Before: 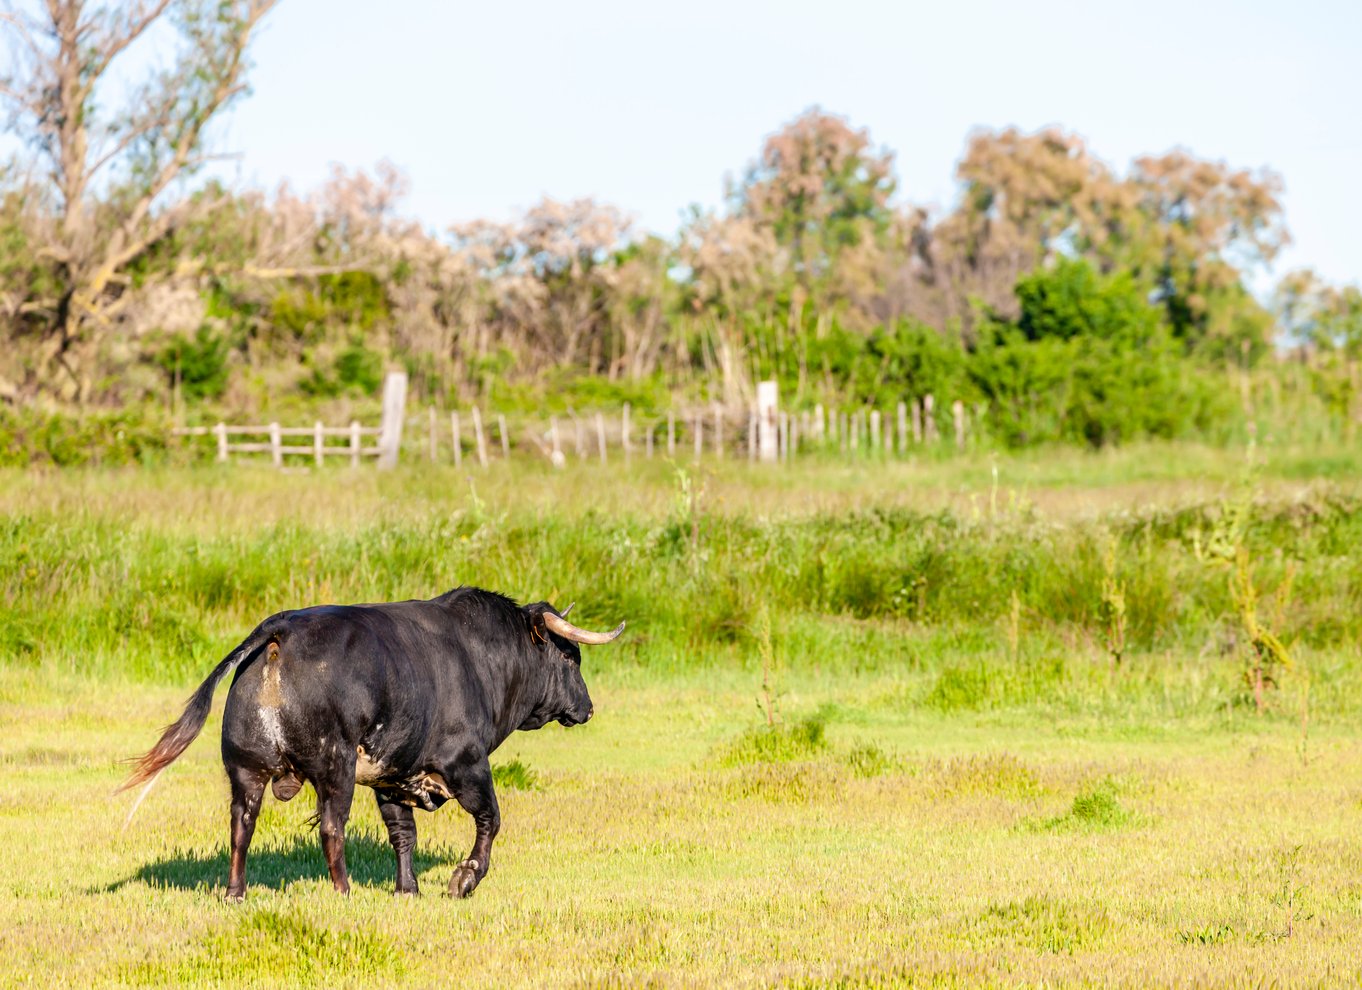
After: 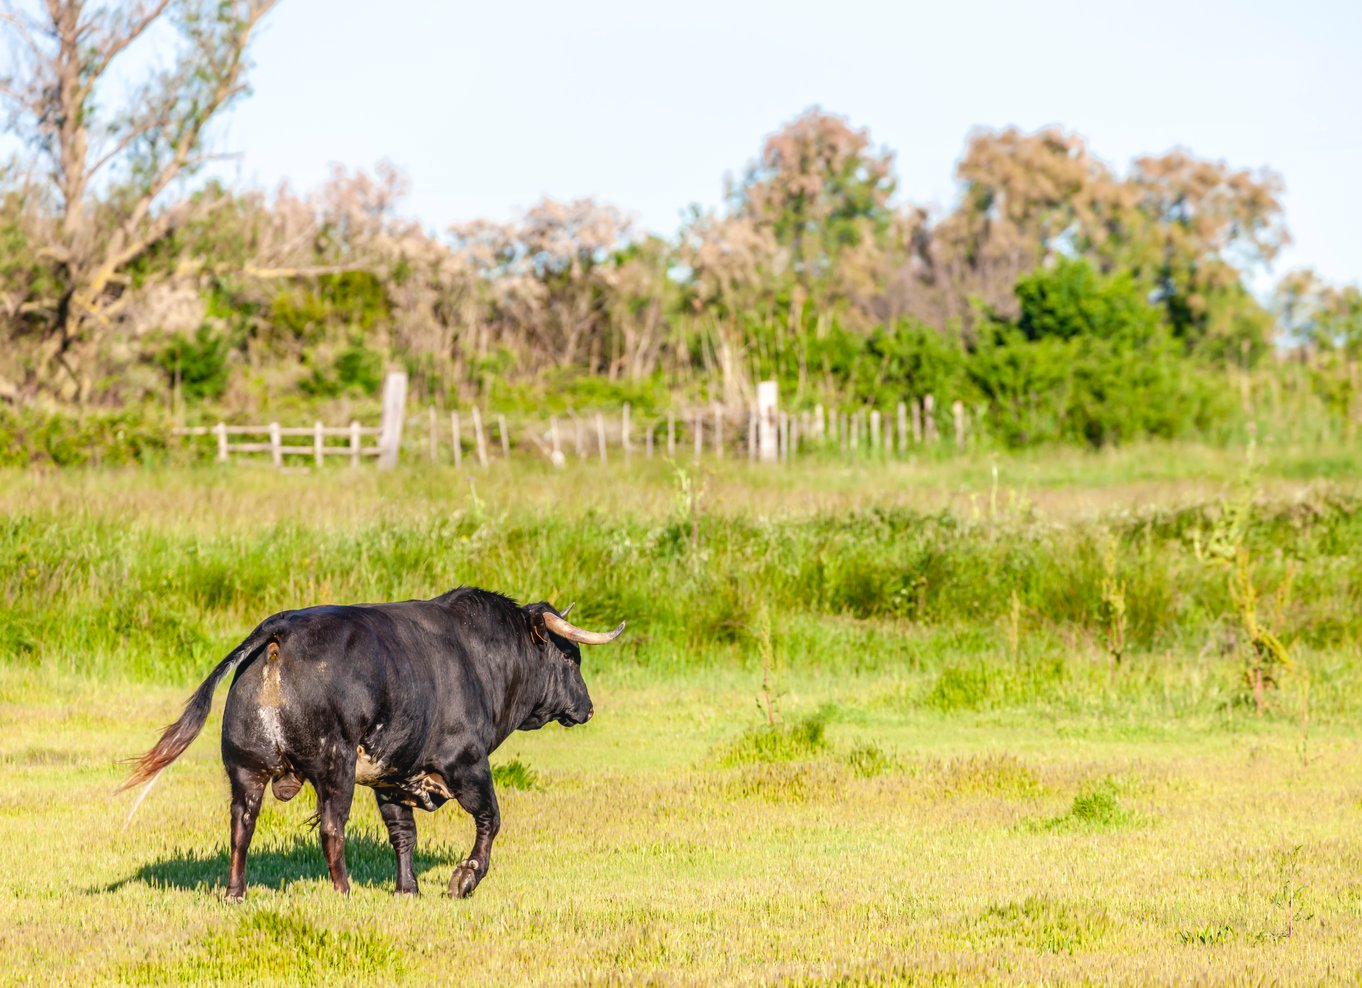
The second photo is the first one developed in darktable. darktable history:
crop: top 0.05%, bottom 0.098%
local contrast: detail 110%
